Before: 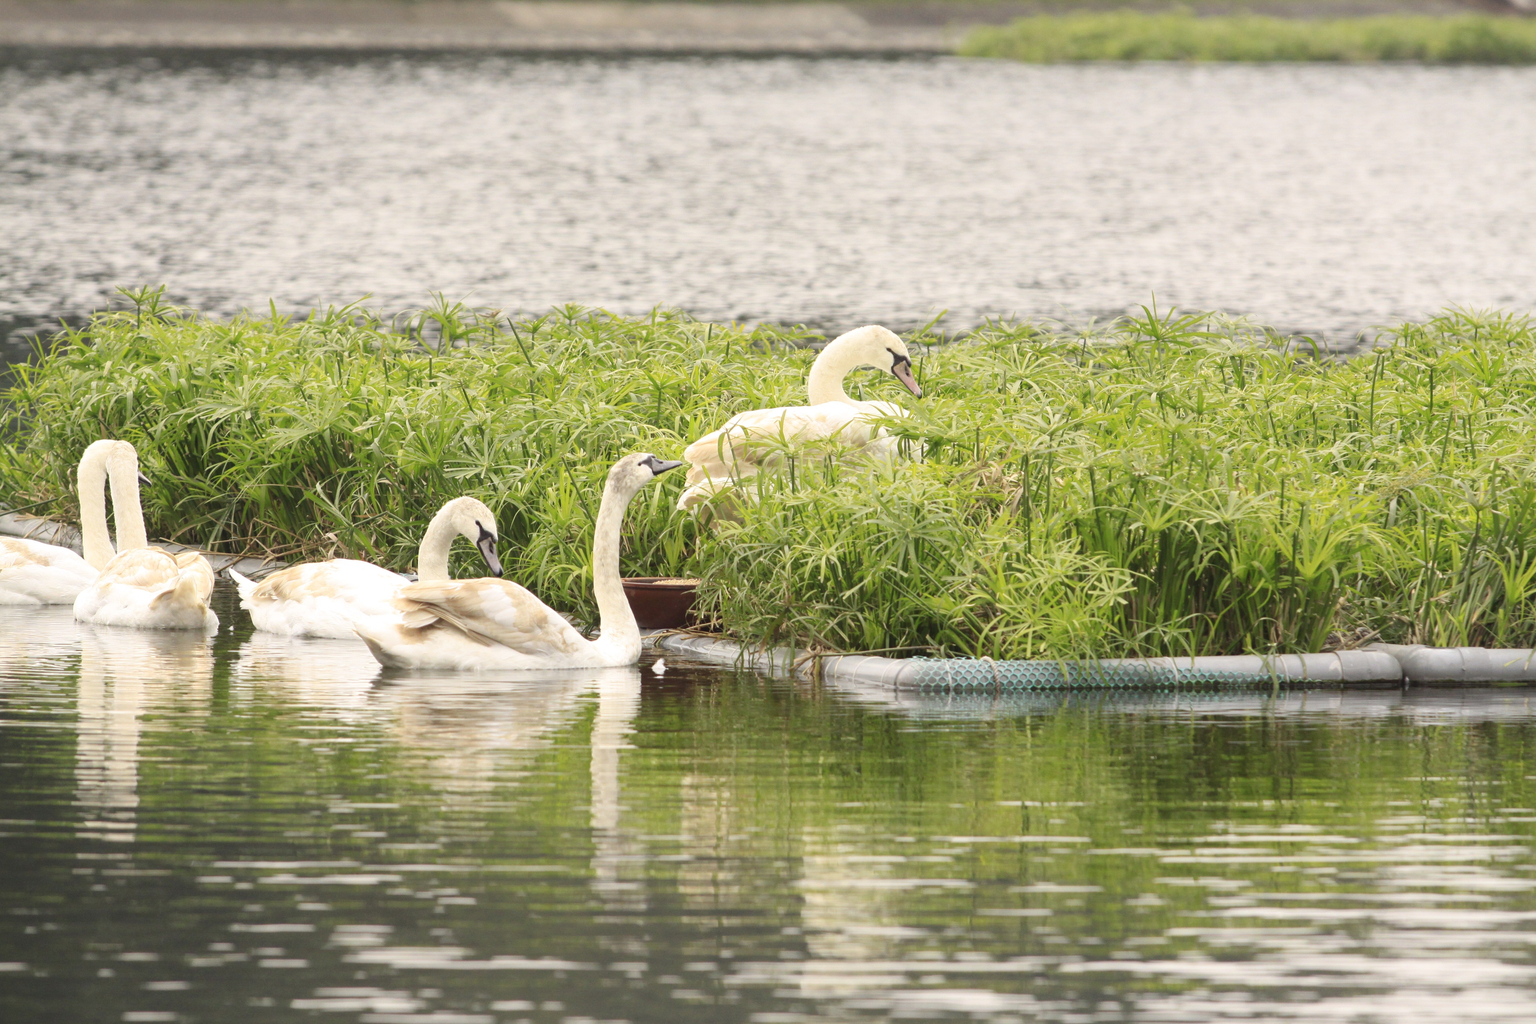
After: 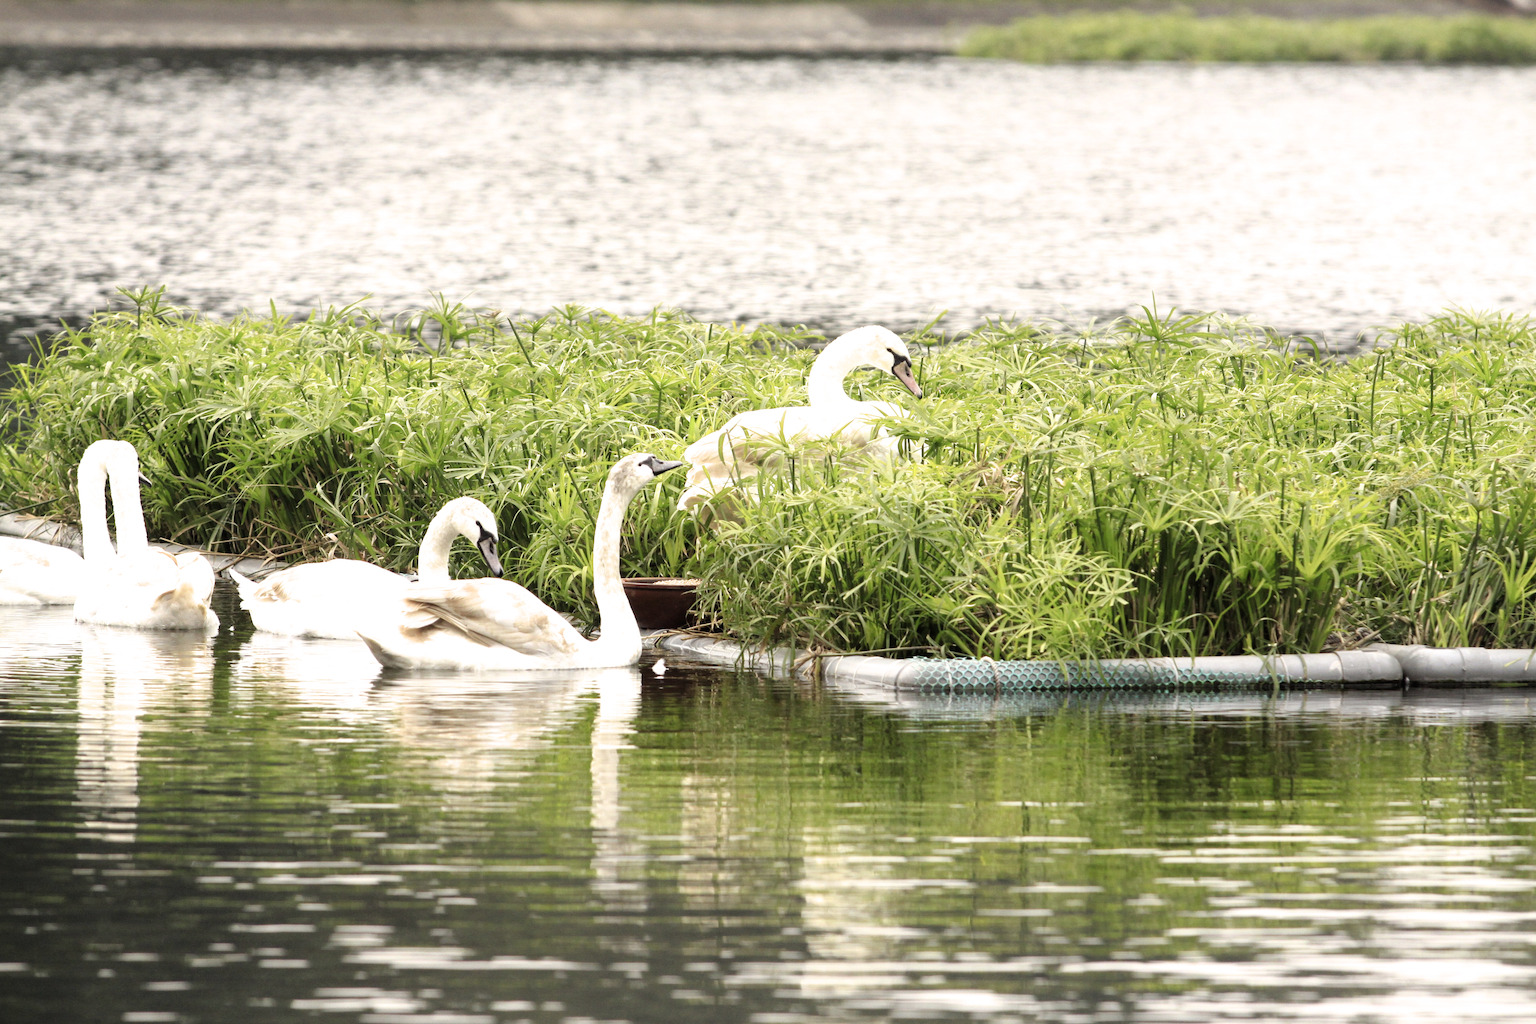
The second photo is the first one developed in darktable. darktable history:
filmic rgb: black relative exposure -8.24 EV, white relative exposure 2.2 EV, threshold 5.98 EV, target white luminance 99.872%, hardness 7.18, latitude 75.75%, contrast 1.324, highlights saturation mix -1.79%, shadows ↔ highlights balance 29.69%, color science v6 (2022), enable highlight reconstruction true
